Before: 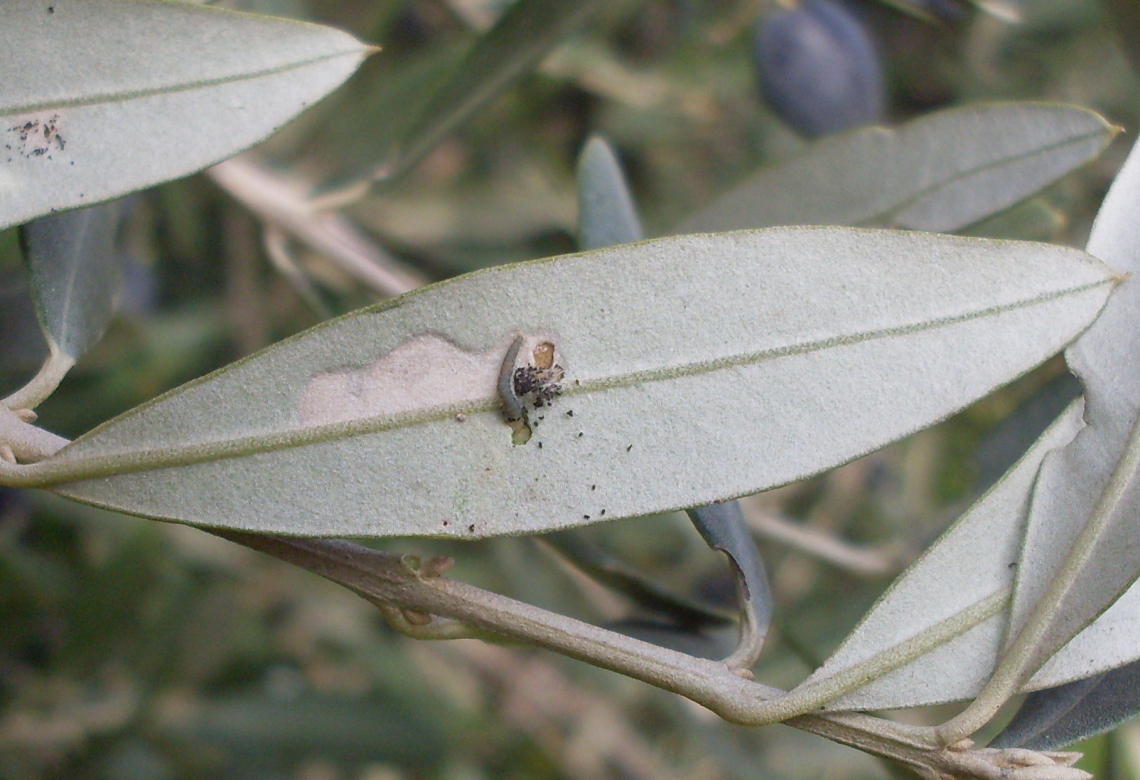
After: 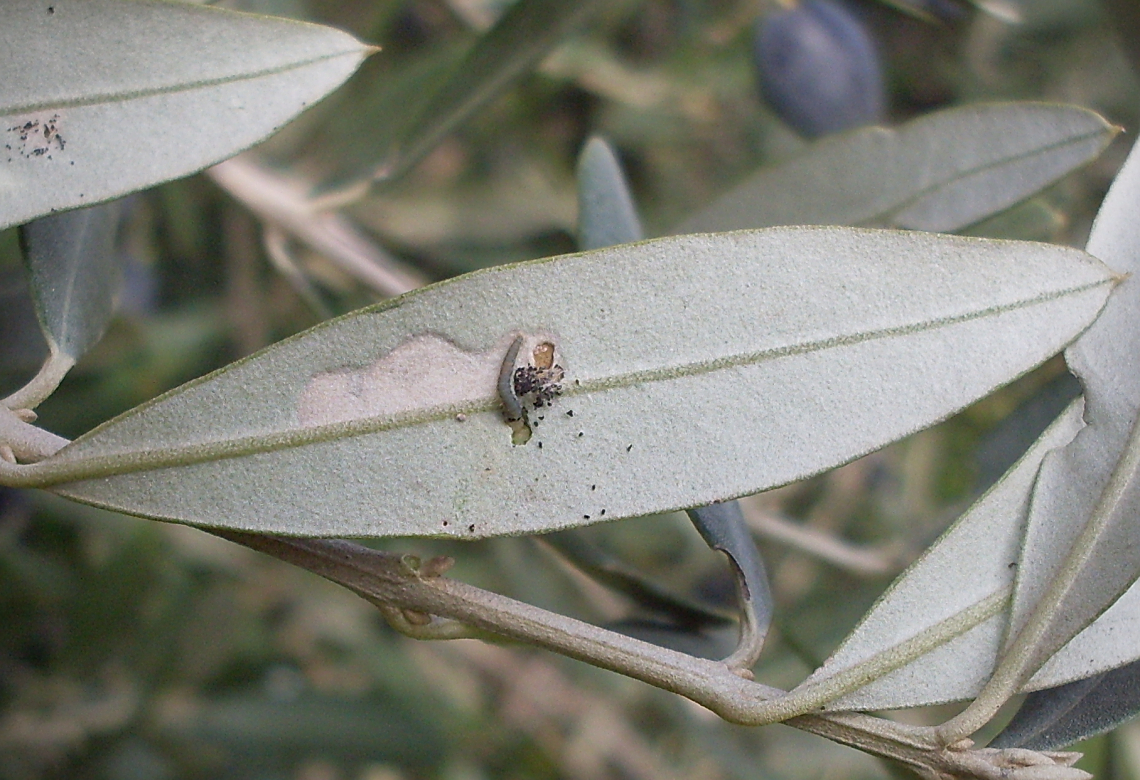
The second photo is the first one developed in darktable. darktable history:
vignetting: fall-off radius 93.87%
sharpen: on, module defaults
